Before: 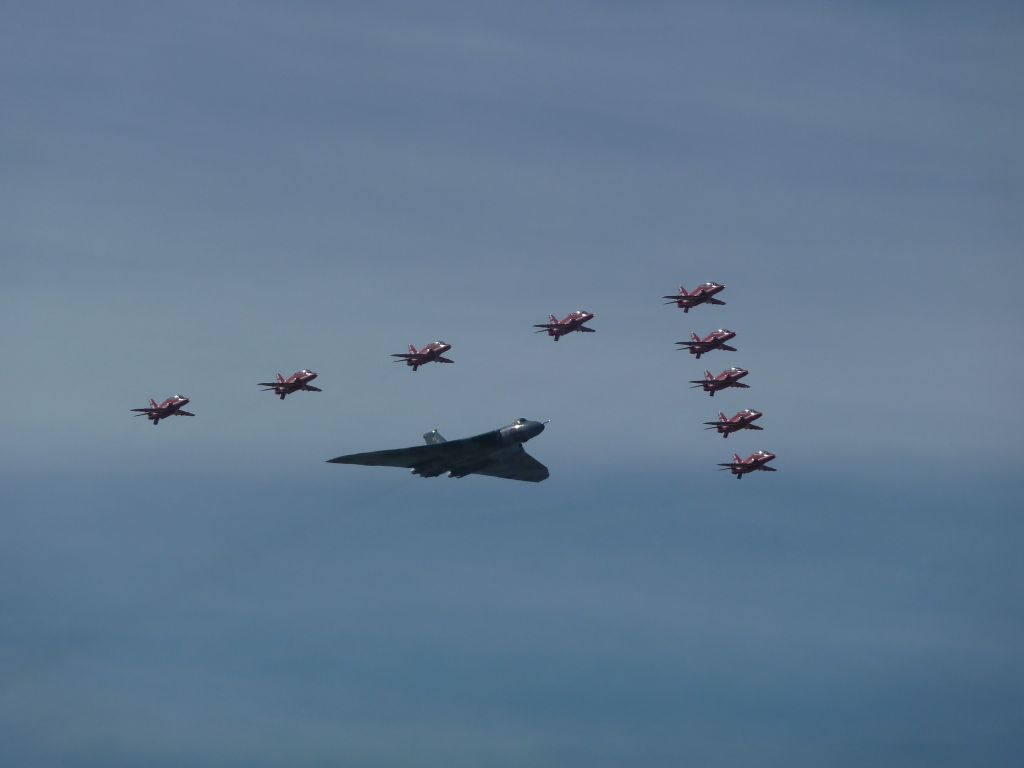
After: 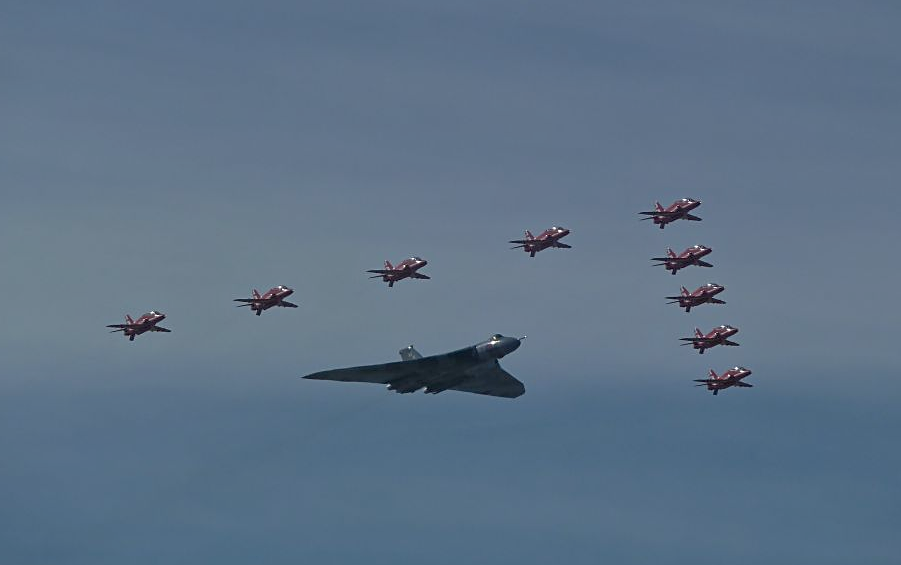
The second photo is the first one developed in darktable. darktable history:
crop and rotate: left 2.417%, top 11.003%, right 9.565%, bottom 15.349%
tone equalizer: -8 EV 0.255 EV, -7 EV 0.399 EV, -6 EV 0.425 EV, -5 EV 0.255 EV, -3 EV -0.281 EV, -2 EV -0.399 EV, -1 EV -0.403 EV, +0 EV -0.23 EV, smoothing diameter 2.03%, edges refinement/feathering 24.87, mask exposure compensation -1.57 EV, filter diffusion 5
sharpen: on, module defaults
